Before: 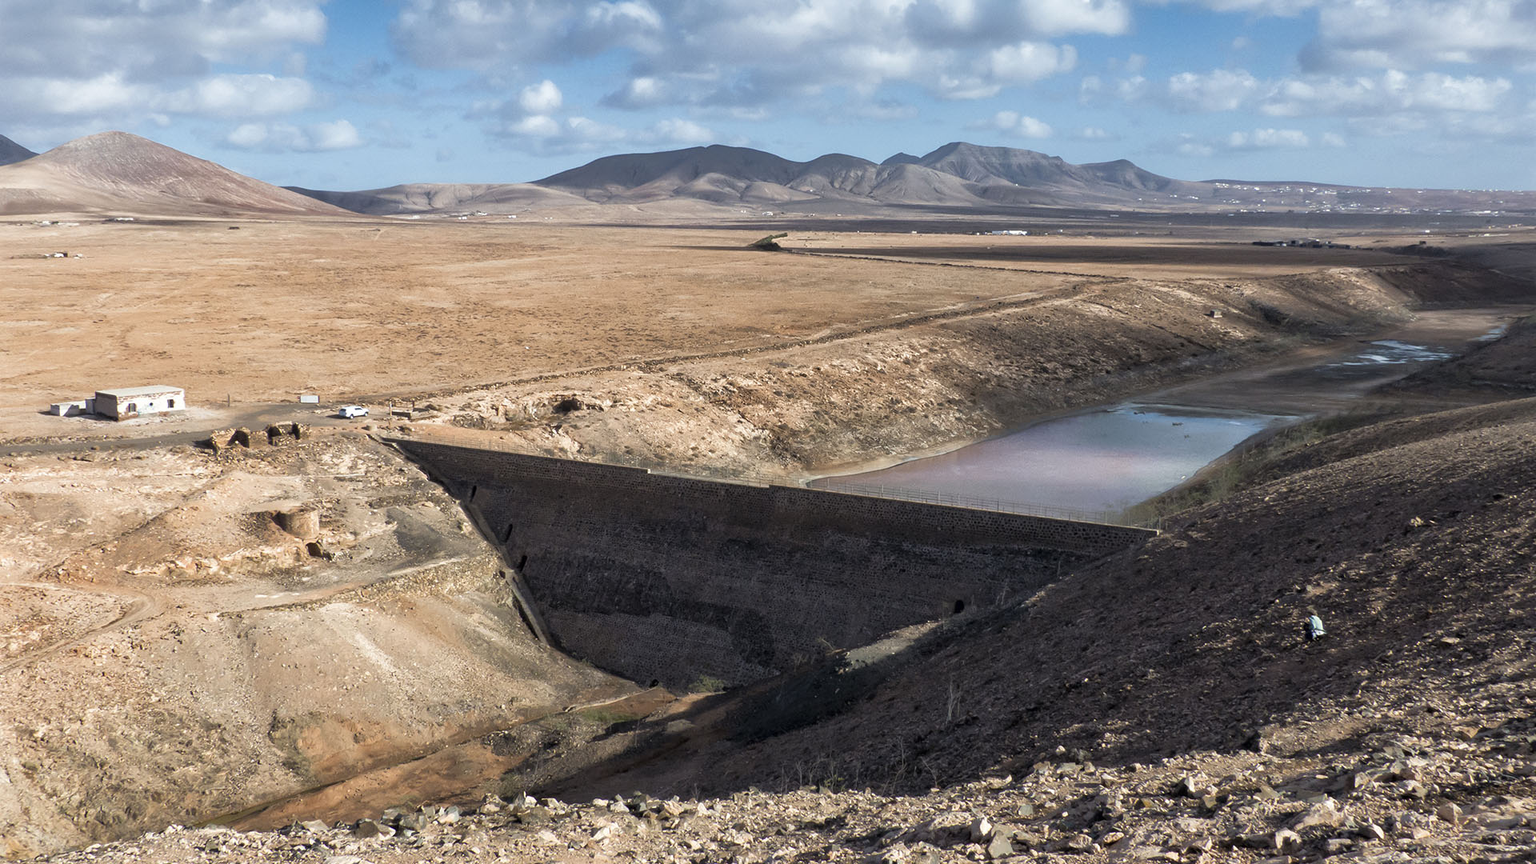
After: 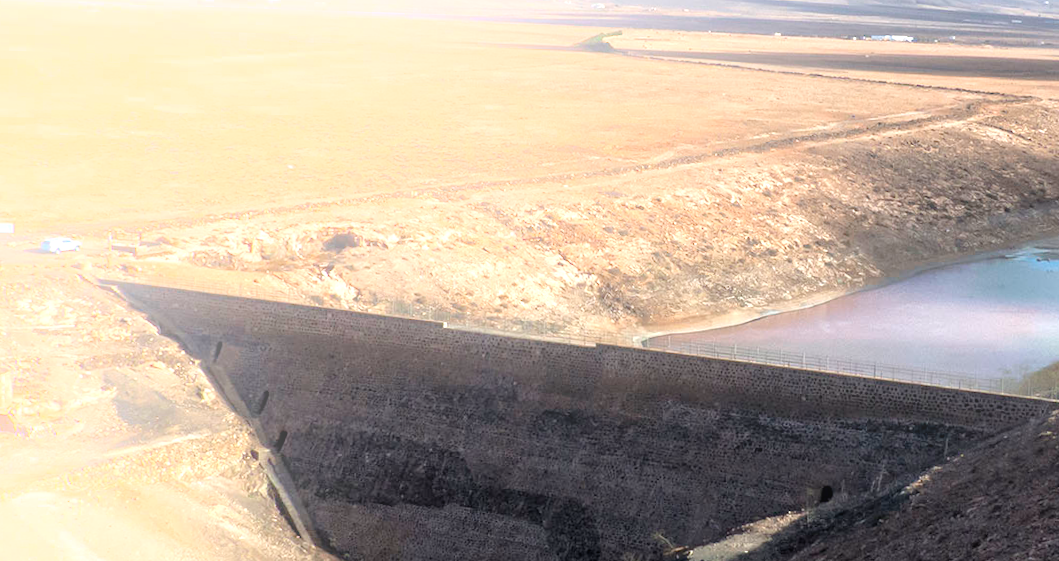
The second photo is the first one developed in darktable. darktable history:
crop and rotate: left 22.13%, top 22.054%, right 22.026%, bottom 22.102%
bloom: on, module defaults
exposure: exposure 0.781 EV, compensate highlight preservation false
rotate and perspective: rotation 0.679°, lens shift (horizontal) 0.136, crop left 0.009, crop right 0.991, crop top 0.078, crop bottom 0.95
